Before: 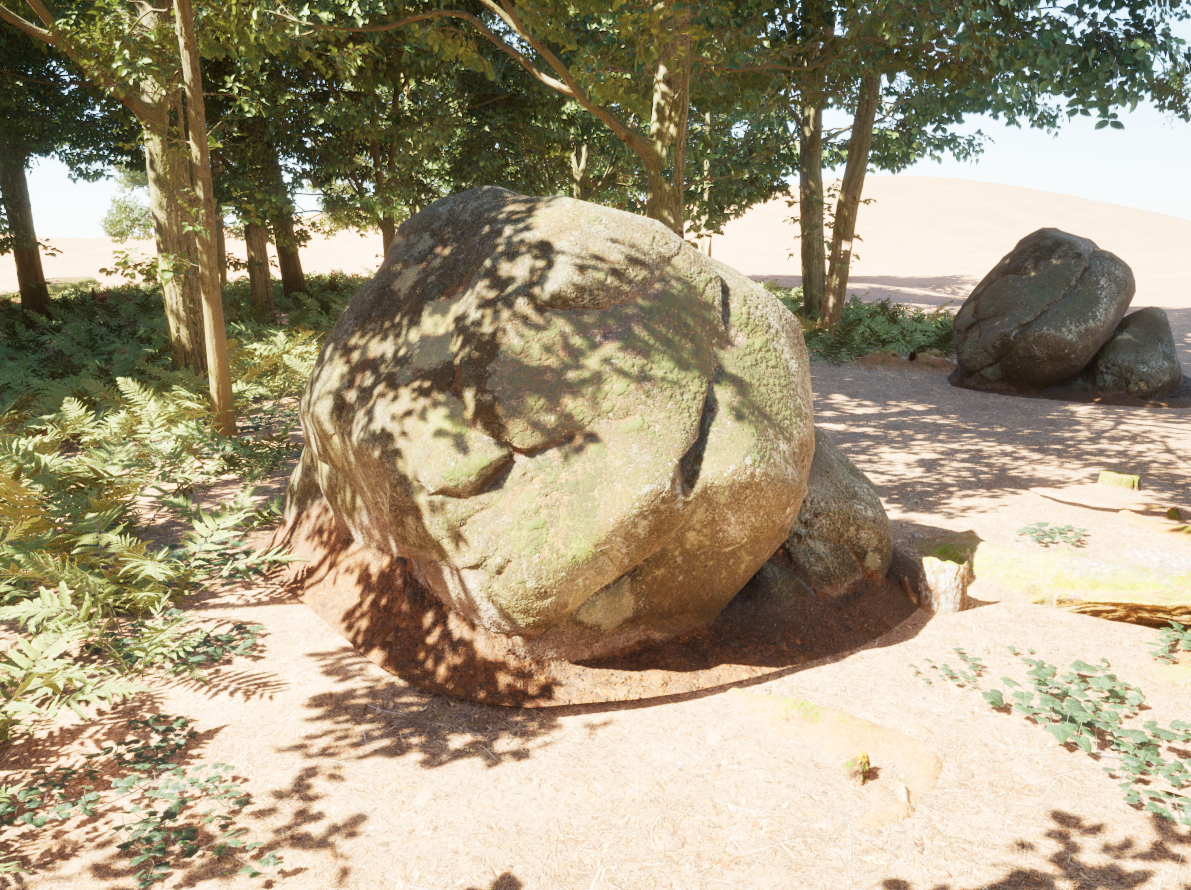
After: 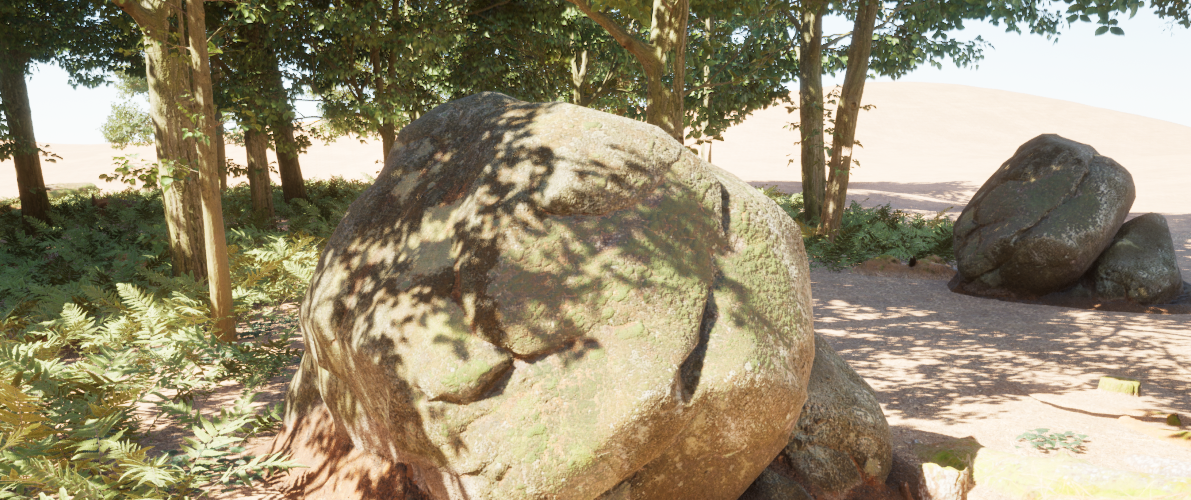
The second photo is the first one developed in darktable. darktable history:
crop and rotate: top 10.571%, bottom 33.148%
